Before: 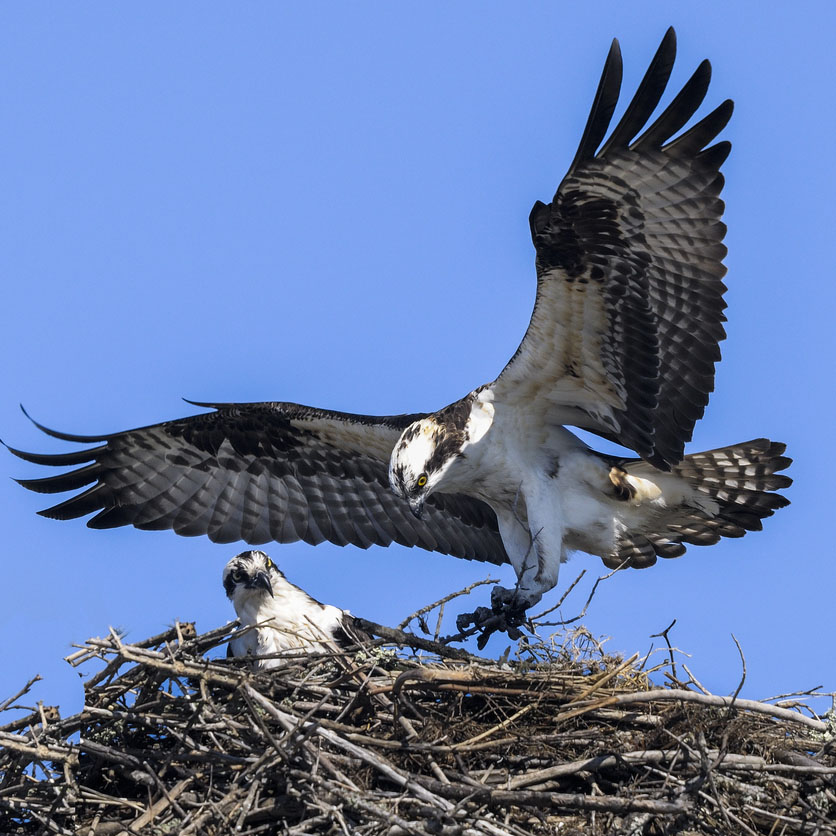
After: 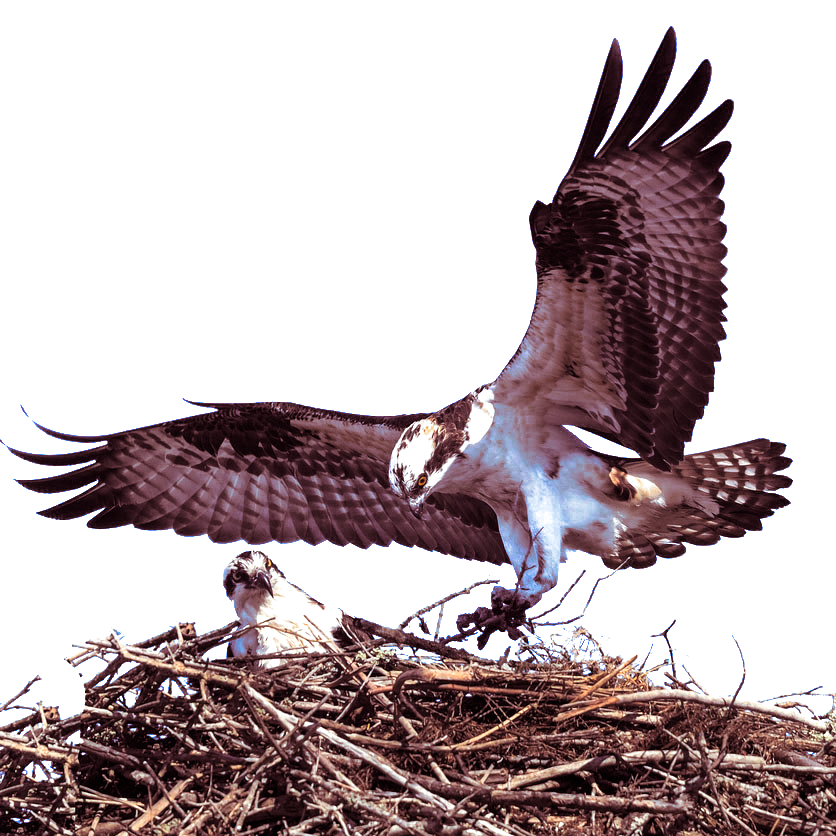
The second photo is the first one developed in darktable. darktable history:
graduated density: hue 238.83°, saturation 50%
exposure: black level correction 0, exposure 0.5 EV, compensate highlight preservation false
color zones: curves: ch0 [(0.473, 0.374) (0.742, 0.784)]; ch1 [(0.354, 0.737) (0.742, 0.705)]; ch2 [(0.318, 0.421) (0.758, 0.532)]
split-toning: compress 20%
